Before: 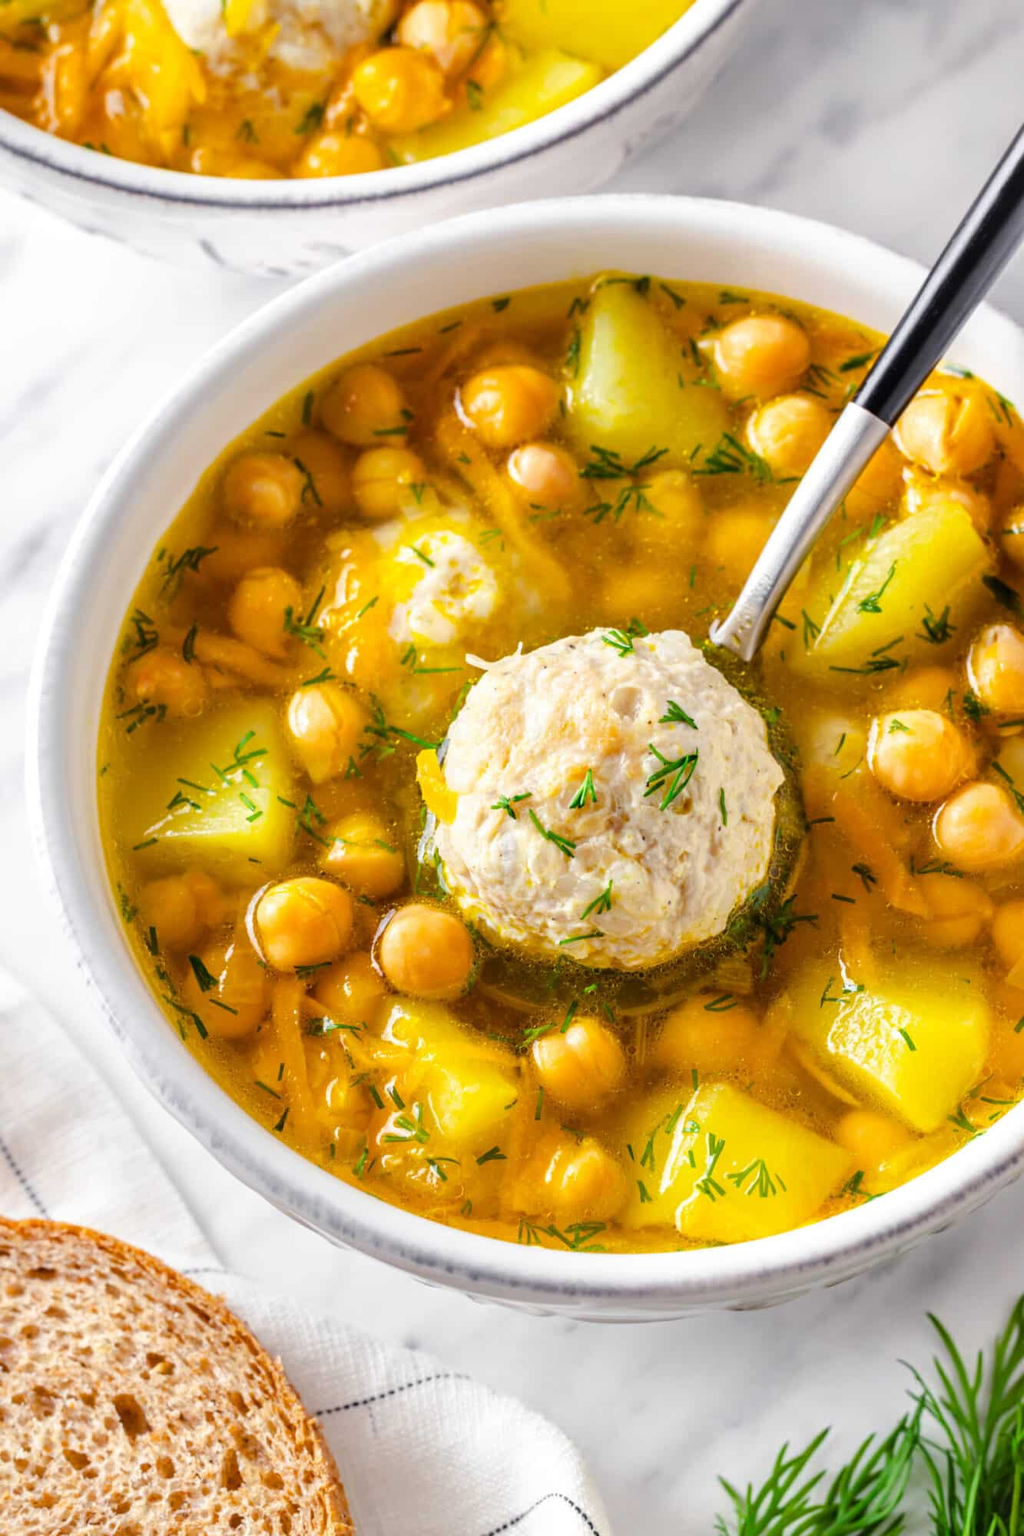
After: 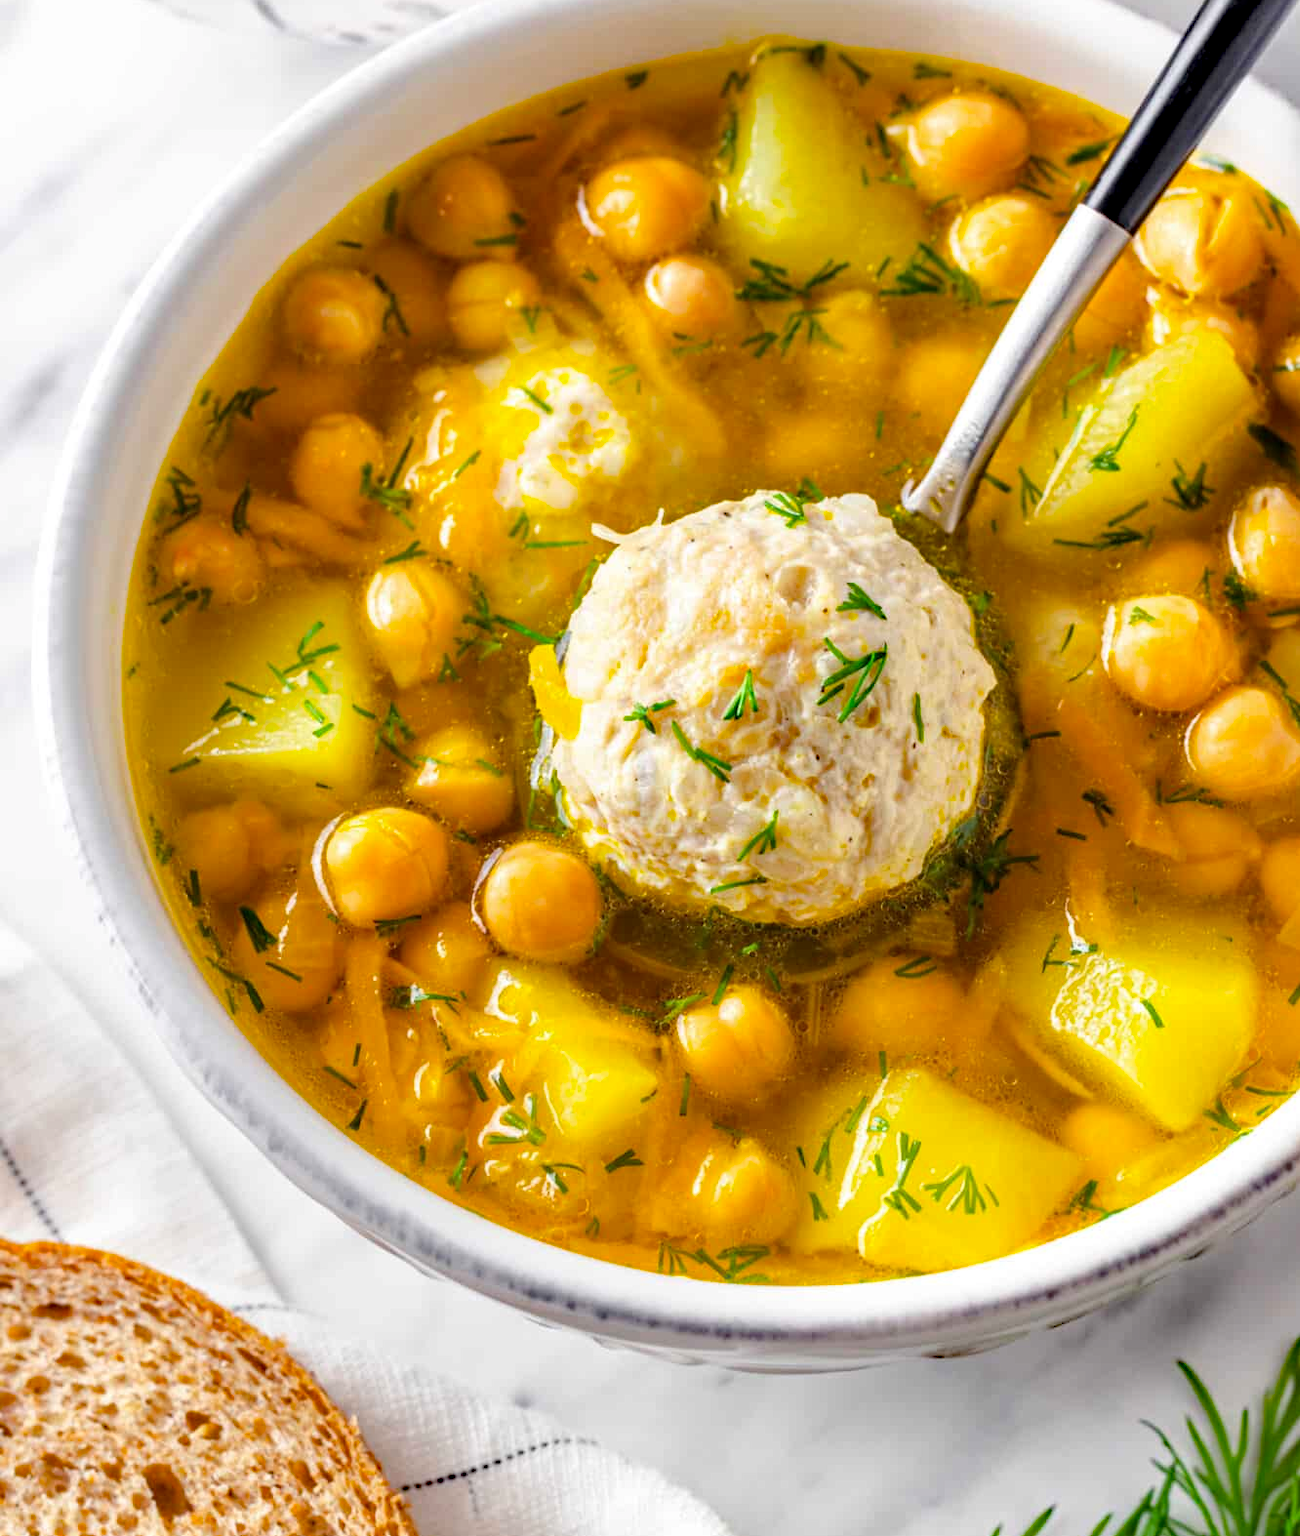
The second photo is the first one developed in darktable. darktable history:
crop and rotate: top 15.774%, bottom 5.506%
haze removal: strength 0.53, distance 0.925, compatibility mode true, adaptive false
